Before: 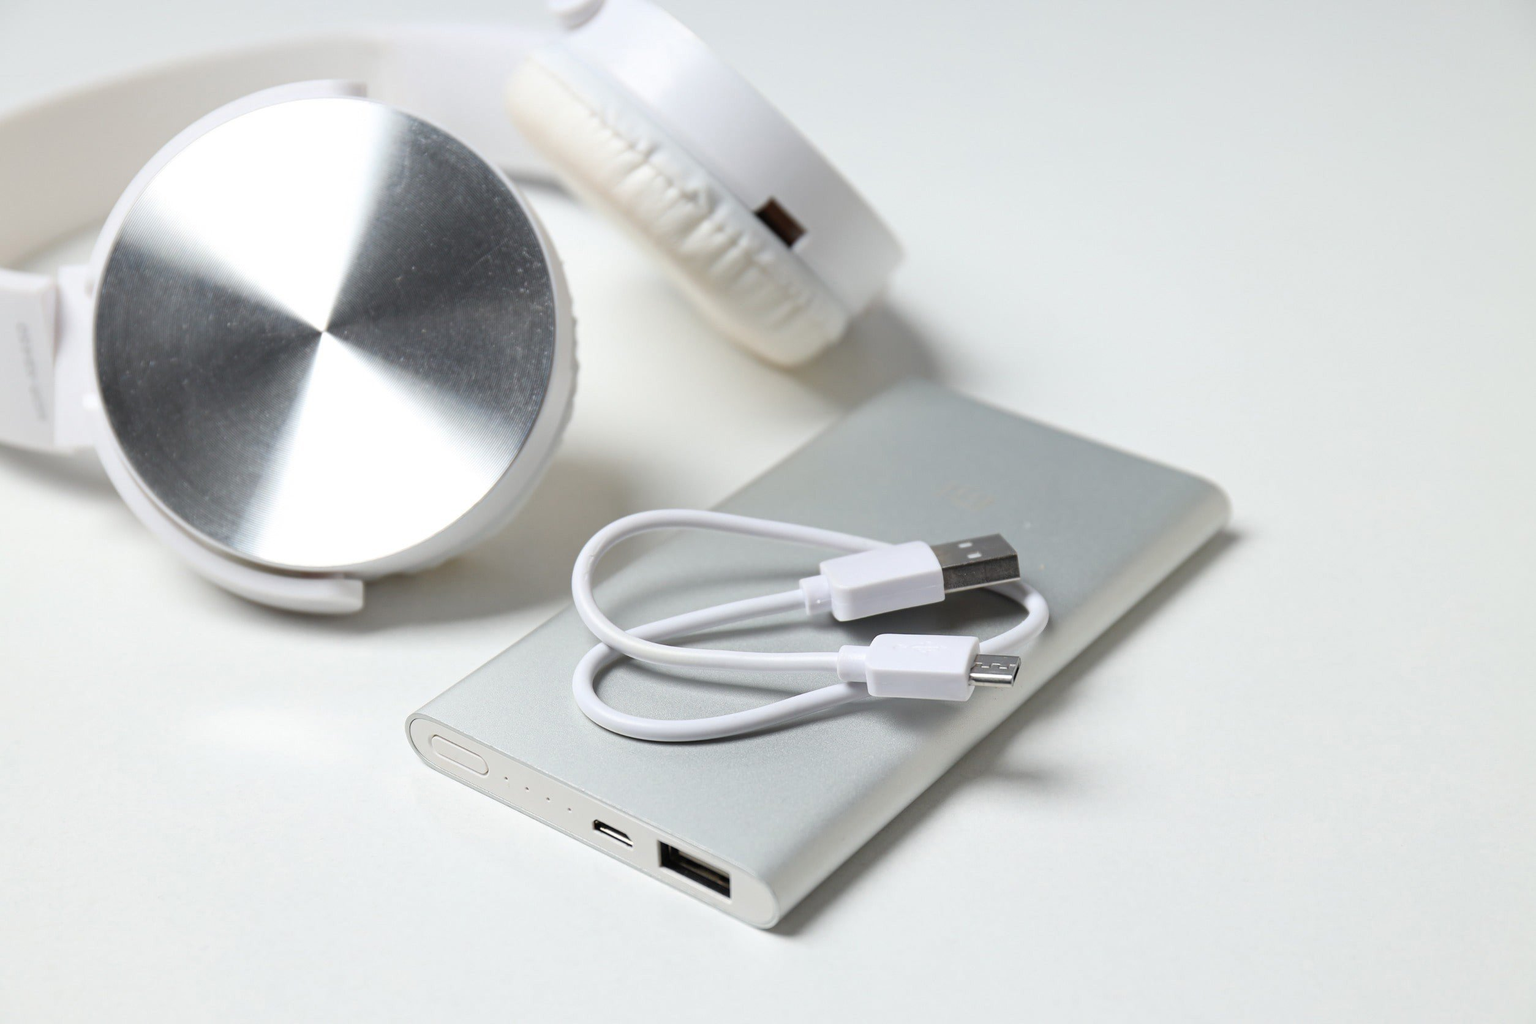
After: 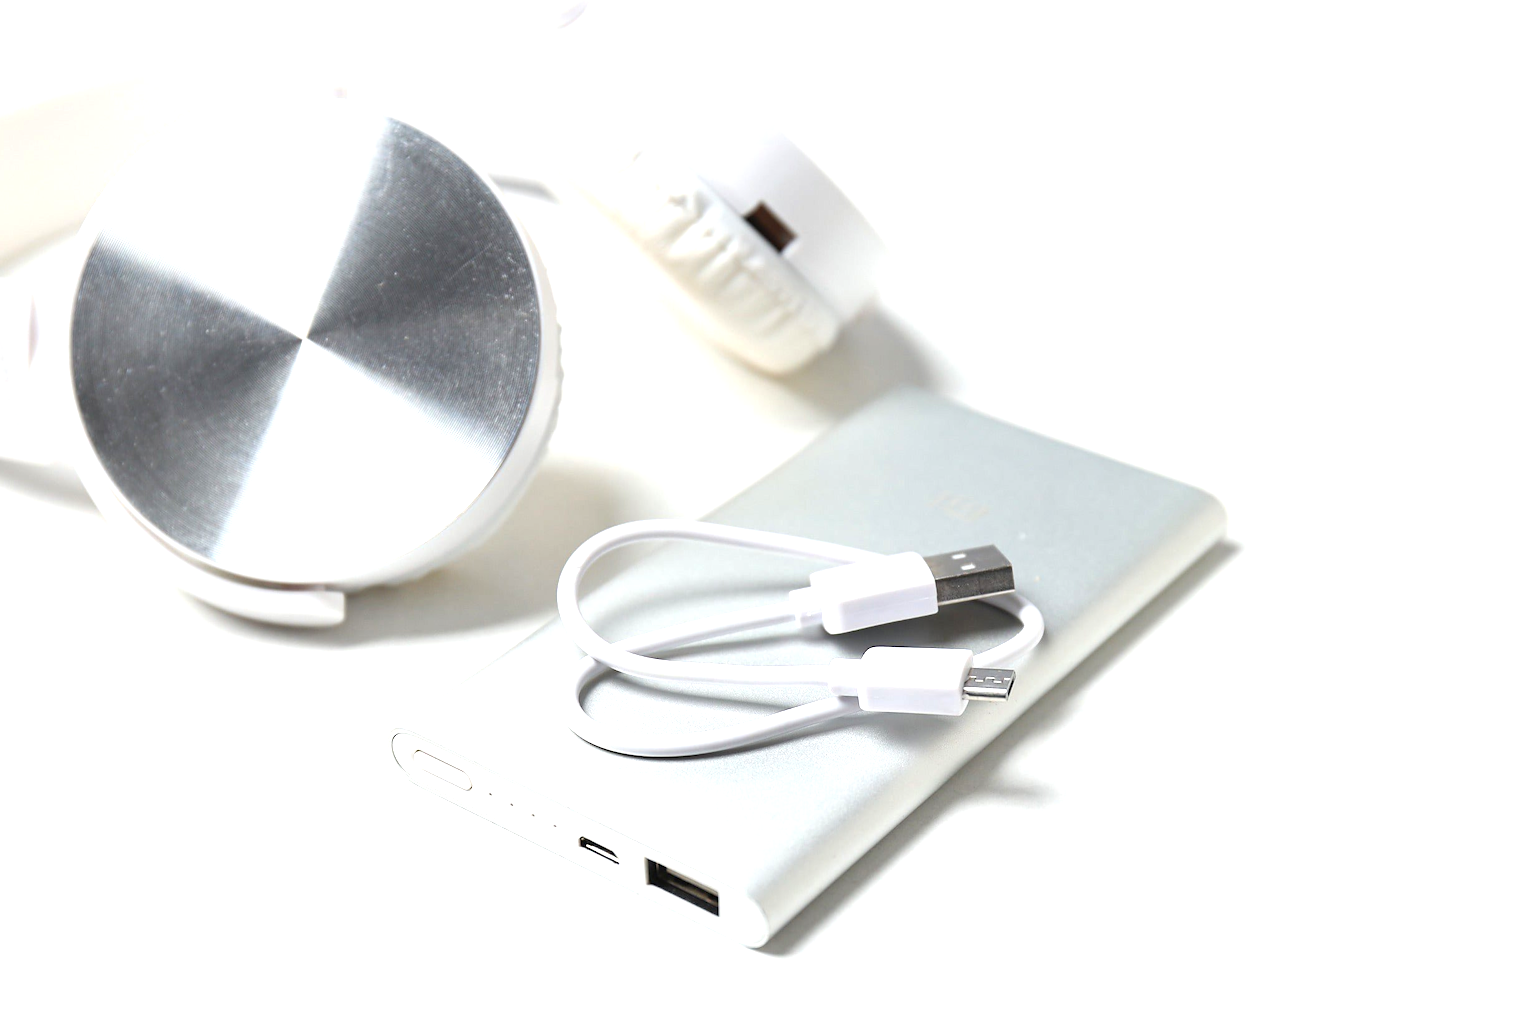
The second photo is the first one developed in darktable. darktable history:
sharpen: radius 1.828, amount 0.407, threshold 1.557
crop: left 1.687%, right 0.284%, bottom 1.975%
exposure: black level correction 0, exposure 0.891 EV, compensate highlight preservation false
